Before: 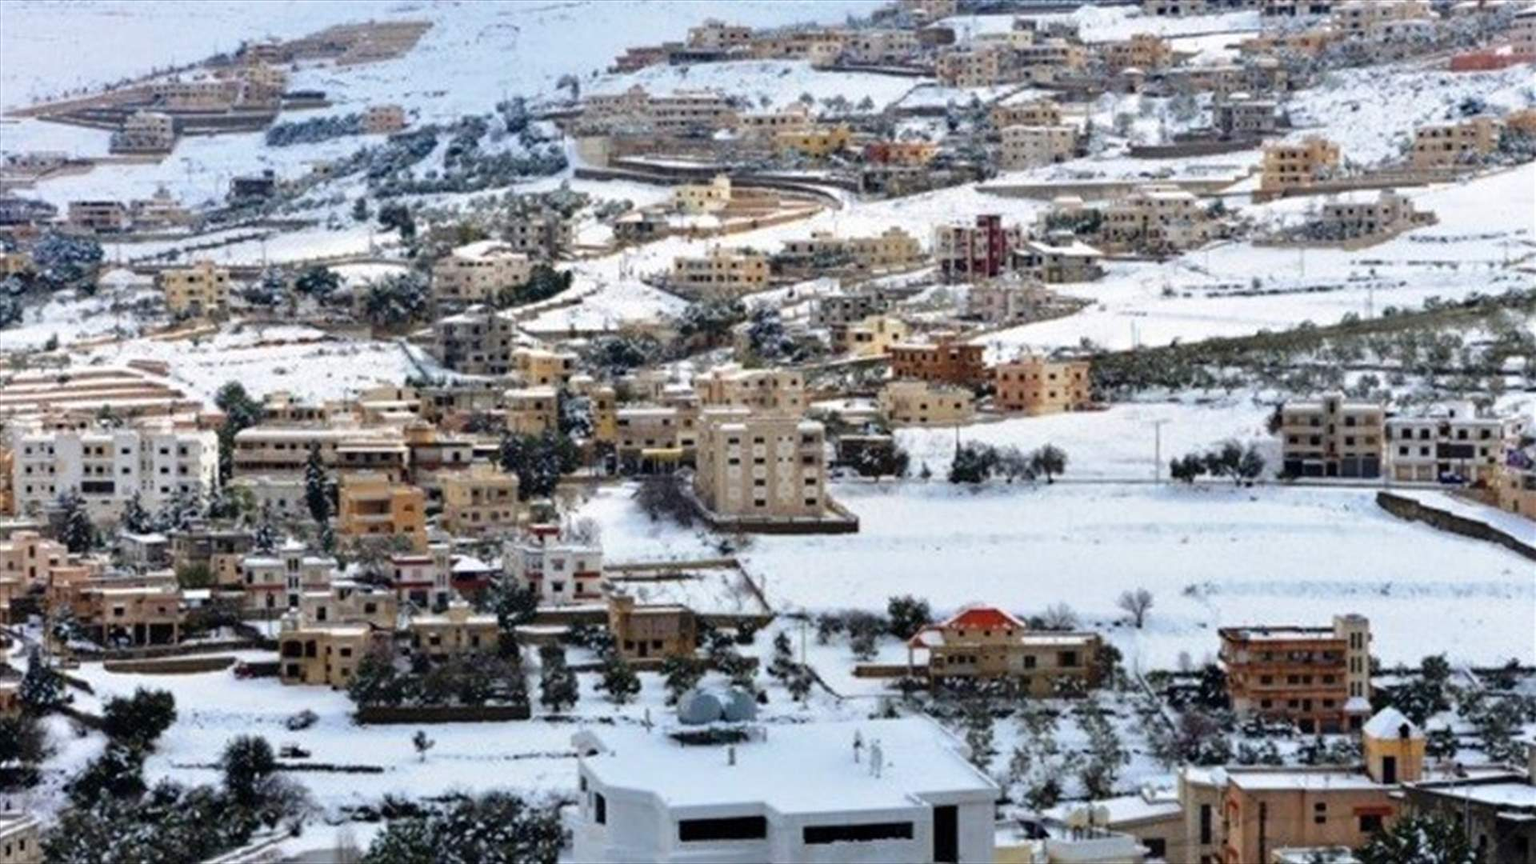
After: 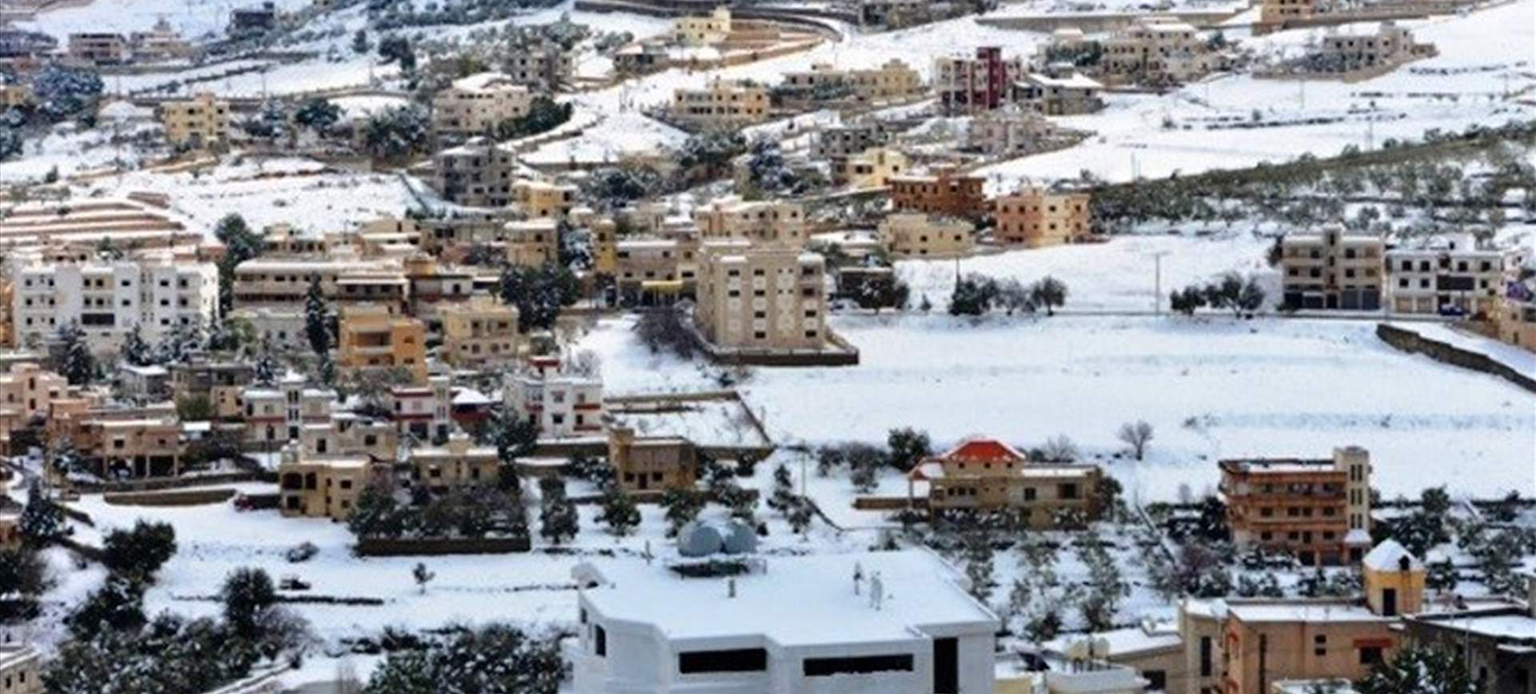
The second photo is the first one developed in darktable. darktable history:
crop and rotate: top 19.623%
